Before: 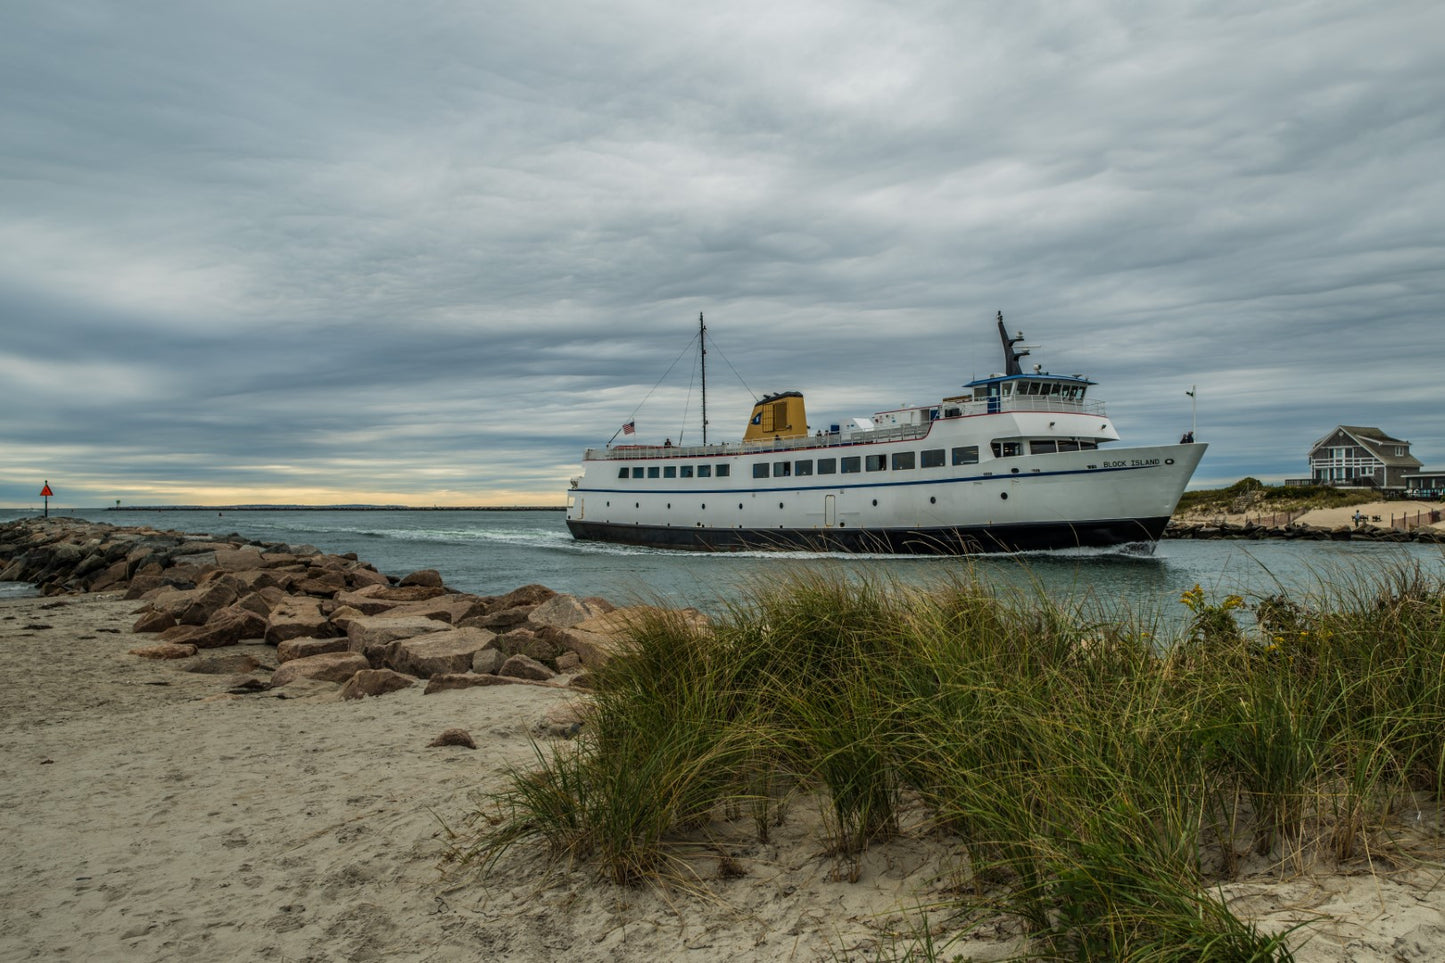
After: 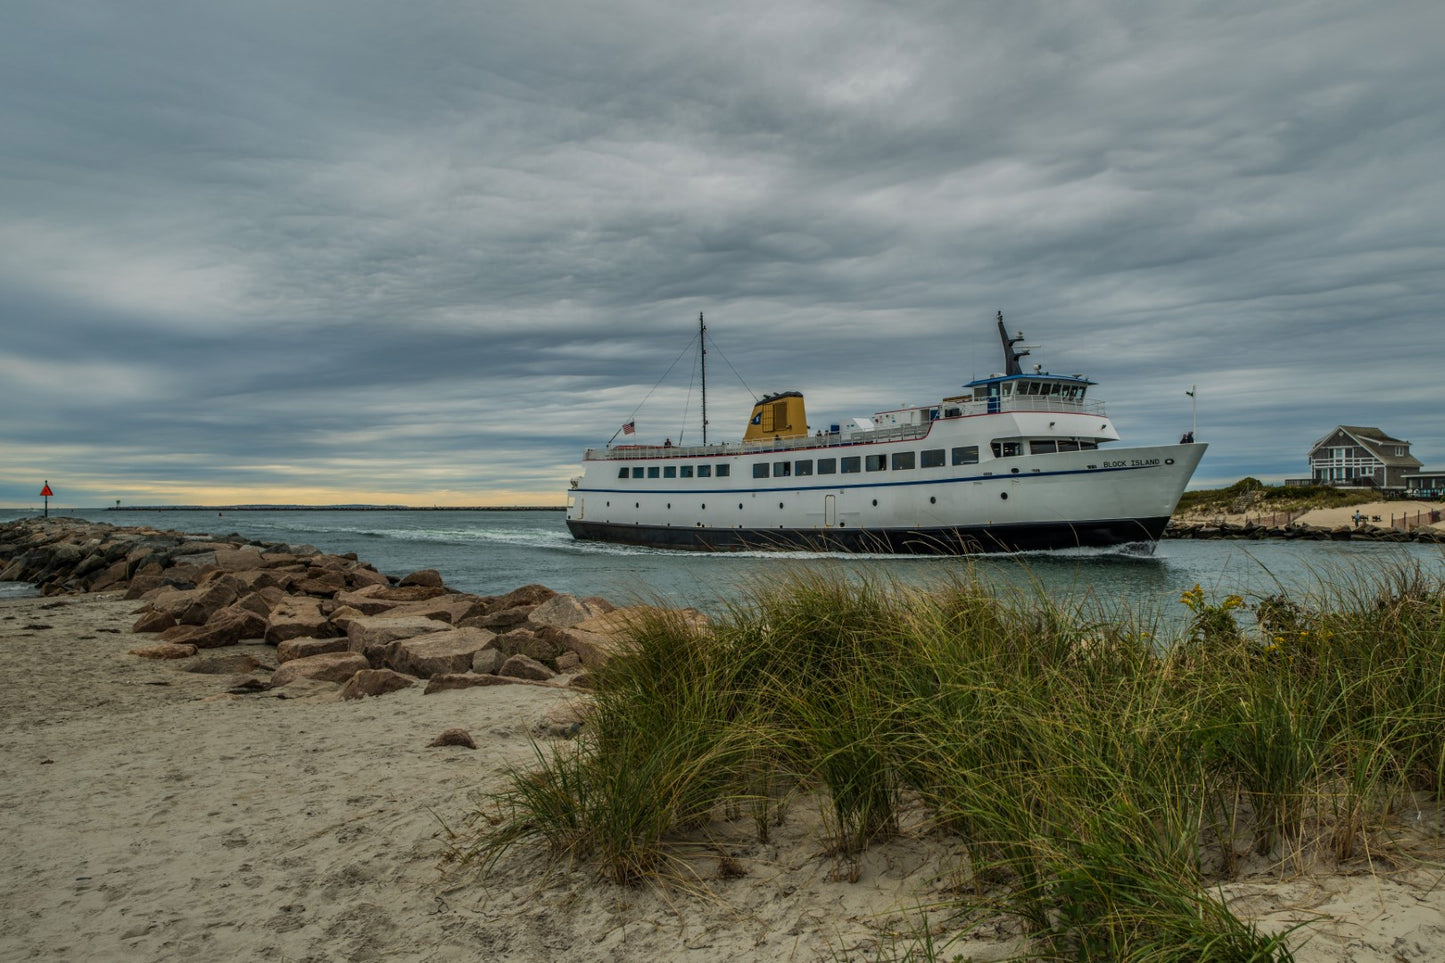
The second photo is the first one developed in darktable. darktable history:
contrast brightness saturation: contrast 0.03, brightness -0.04
shadows and highlights: shadows 38.43, highlights -74.54
